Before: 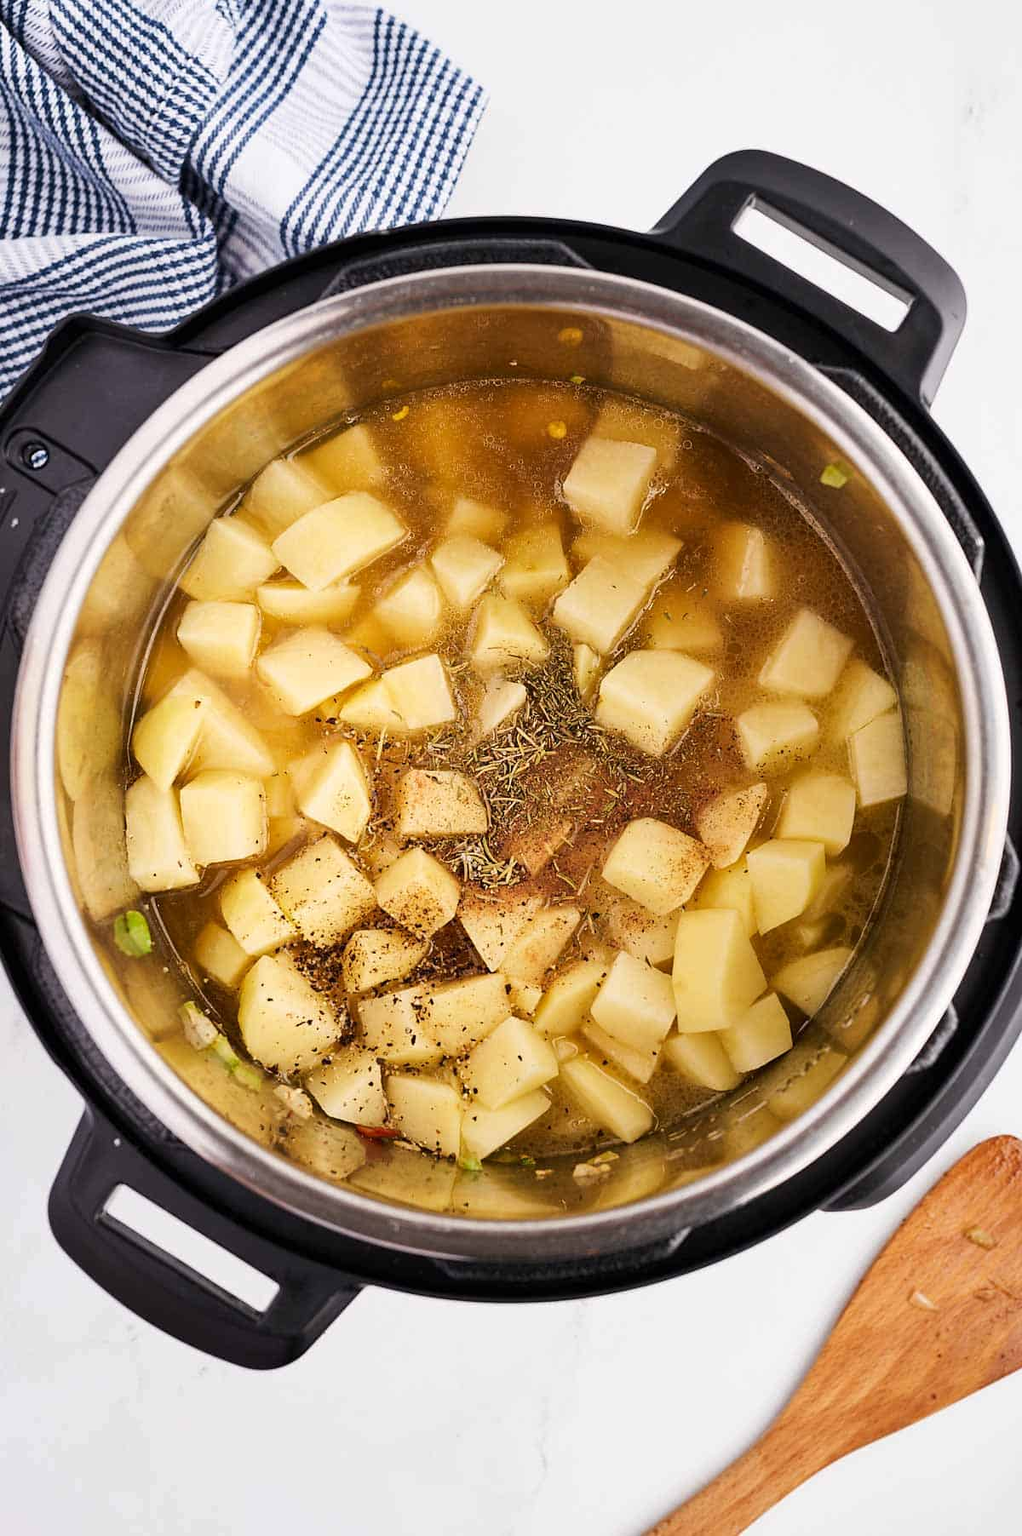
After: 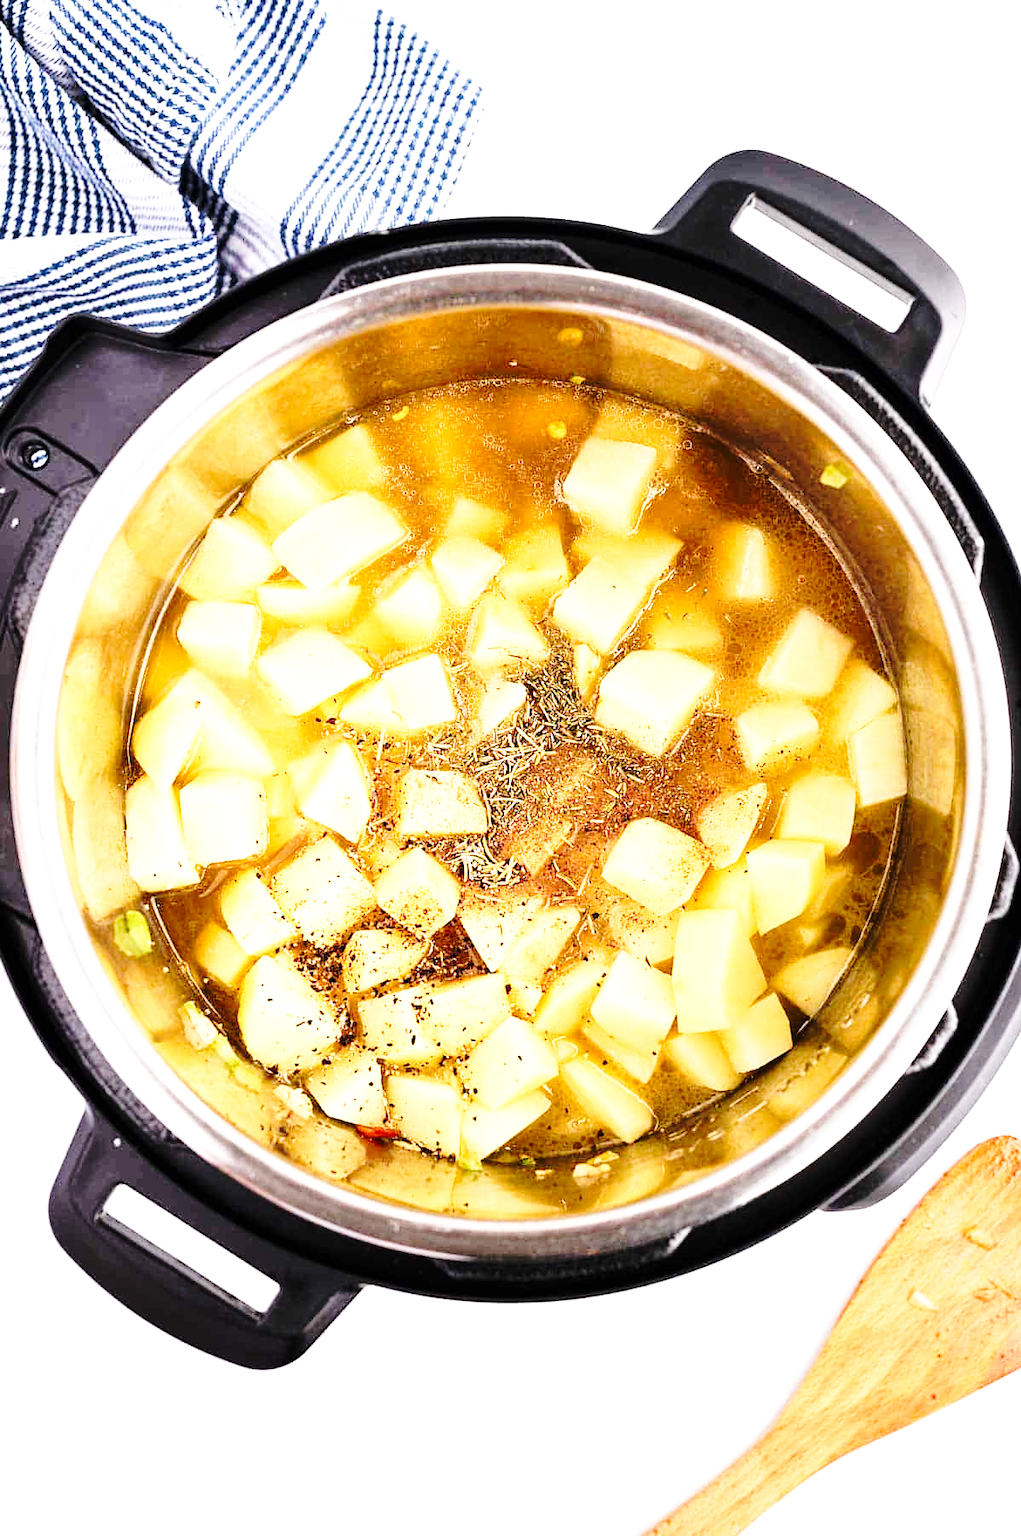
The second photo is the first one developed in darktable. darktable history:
tone equalizer: -8 EV -0.786 EV, -7 EV -0.709 EV, -6 EV -0.624 EV, -5 EV -0.407 EV, -3 EV 0.394 EV, -2 EV 0.6 EV, -1 EV 0.693 EV, +0 EV 0.736 EV
base curve: curves: ch0 [(0, 0) (0.032, 0.037) (0.105, 0.228) (0.435, 0.76) (0.856, 0.983) (1, 1)], preserve colors none
